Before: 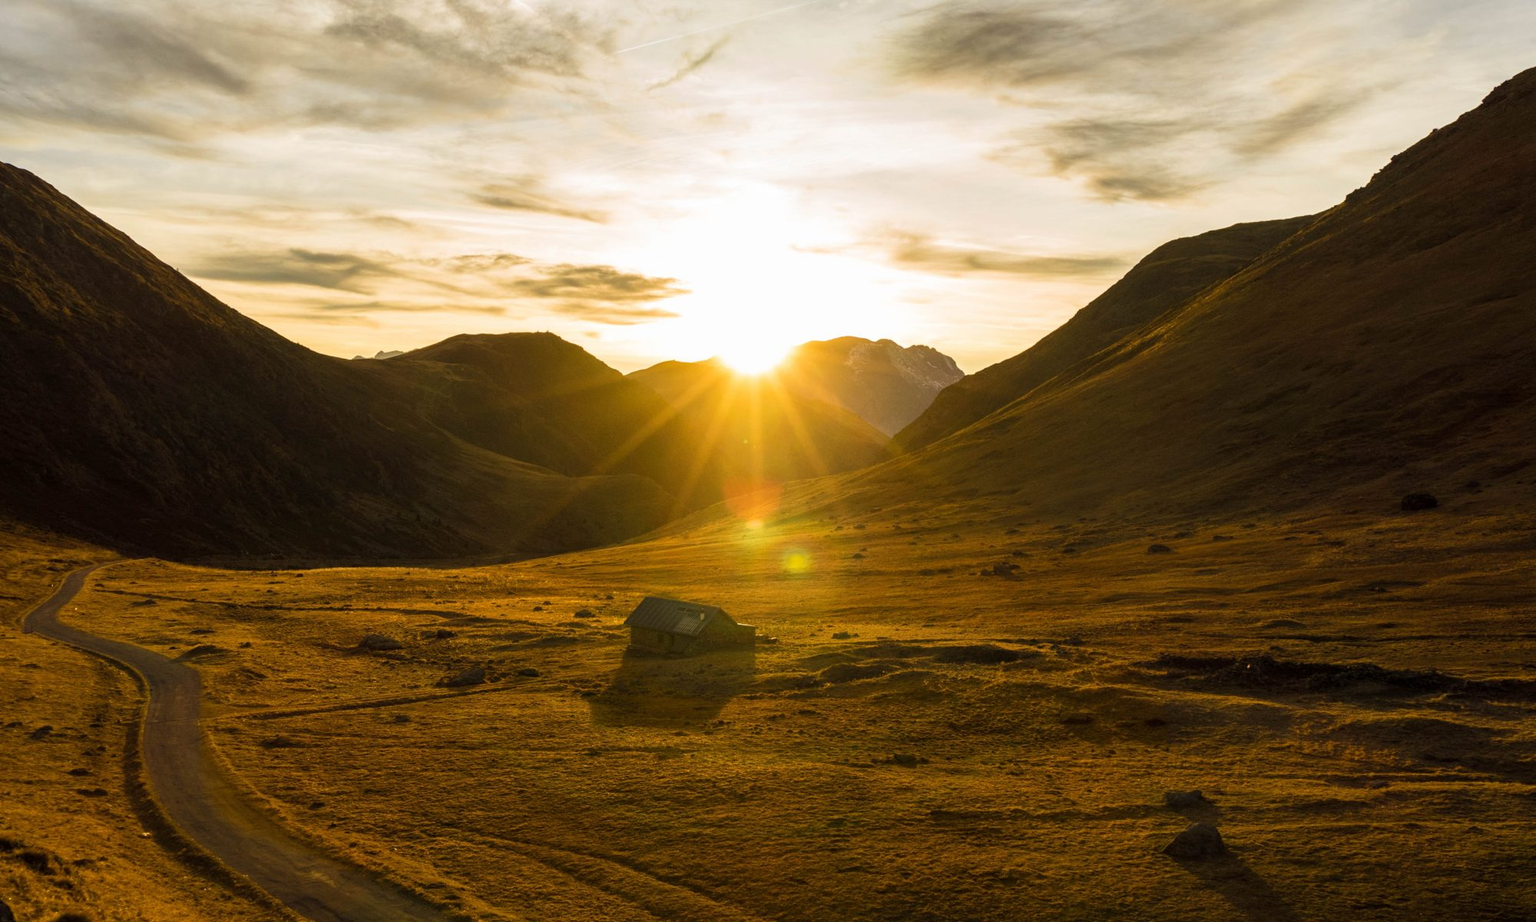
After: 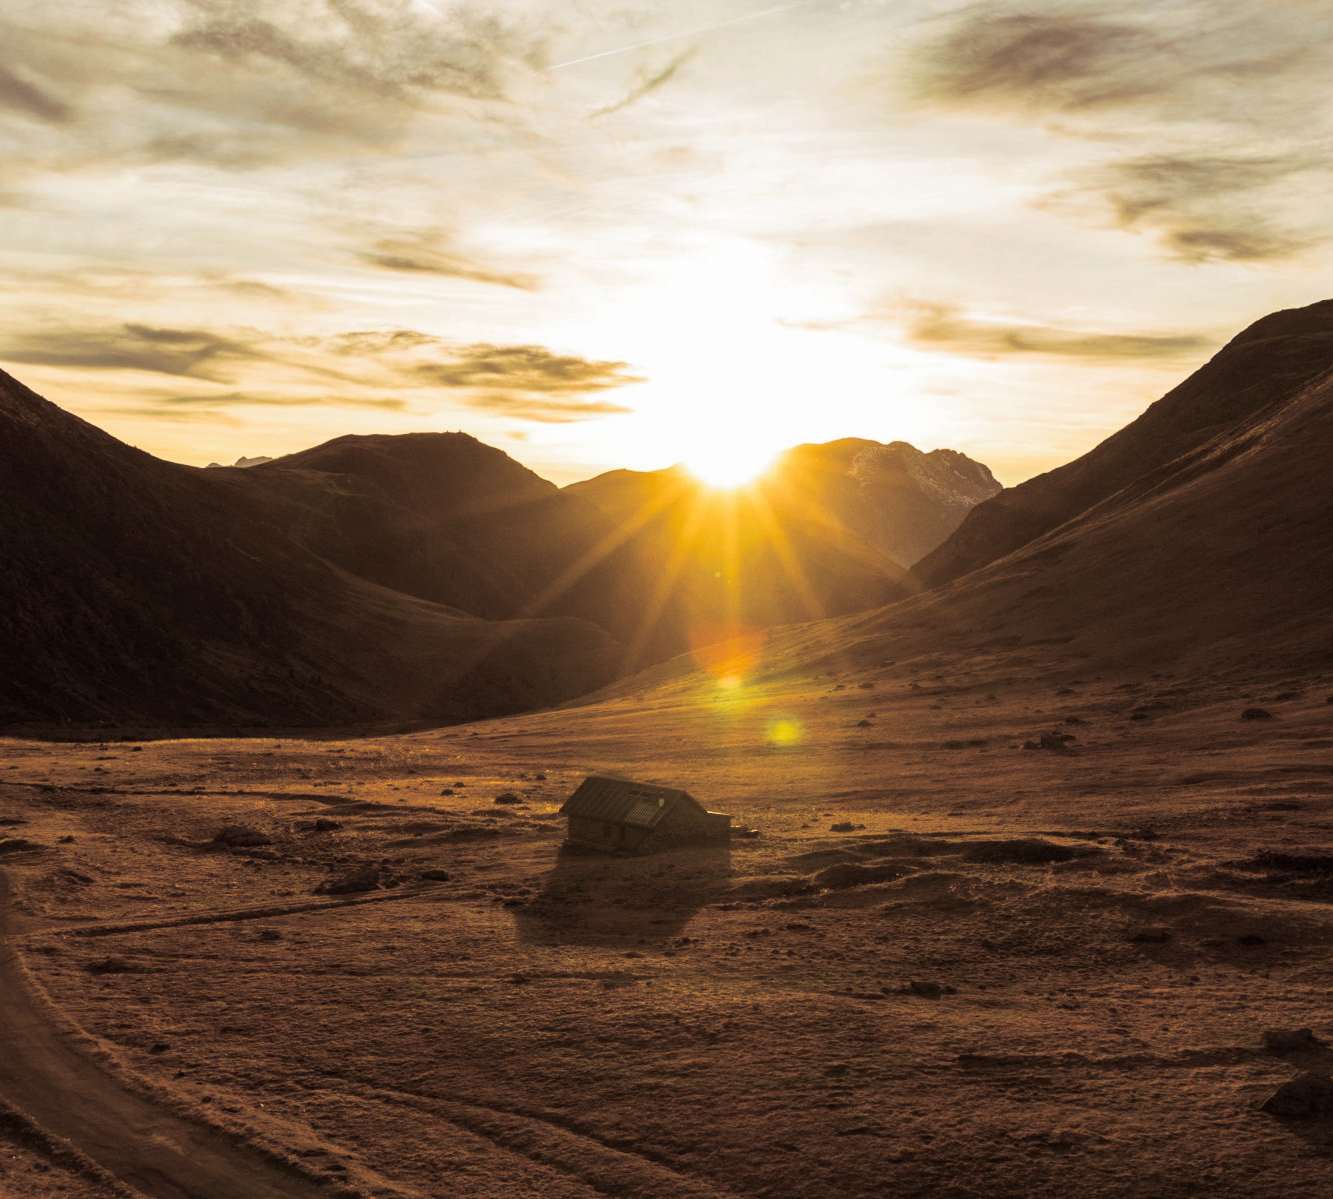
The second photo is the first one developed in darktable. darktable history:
split-toning: shadows › saturation 0.24, highlights › hue 54°, highlights › saturation 0.24
crop and rotate: left 12.673%, right 20.66%
color balance rgb: perceptual saturation grading › global saturation 20%, perceptual saturation grading › highlights -25%, perceptual saturation grading › shadows 50%
